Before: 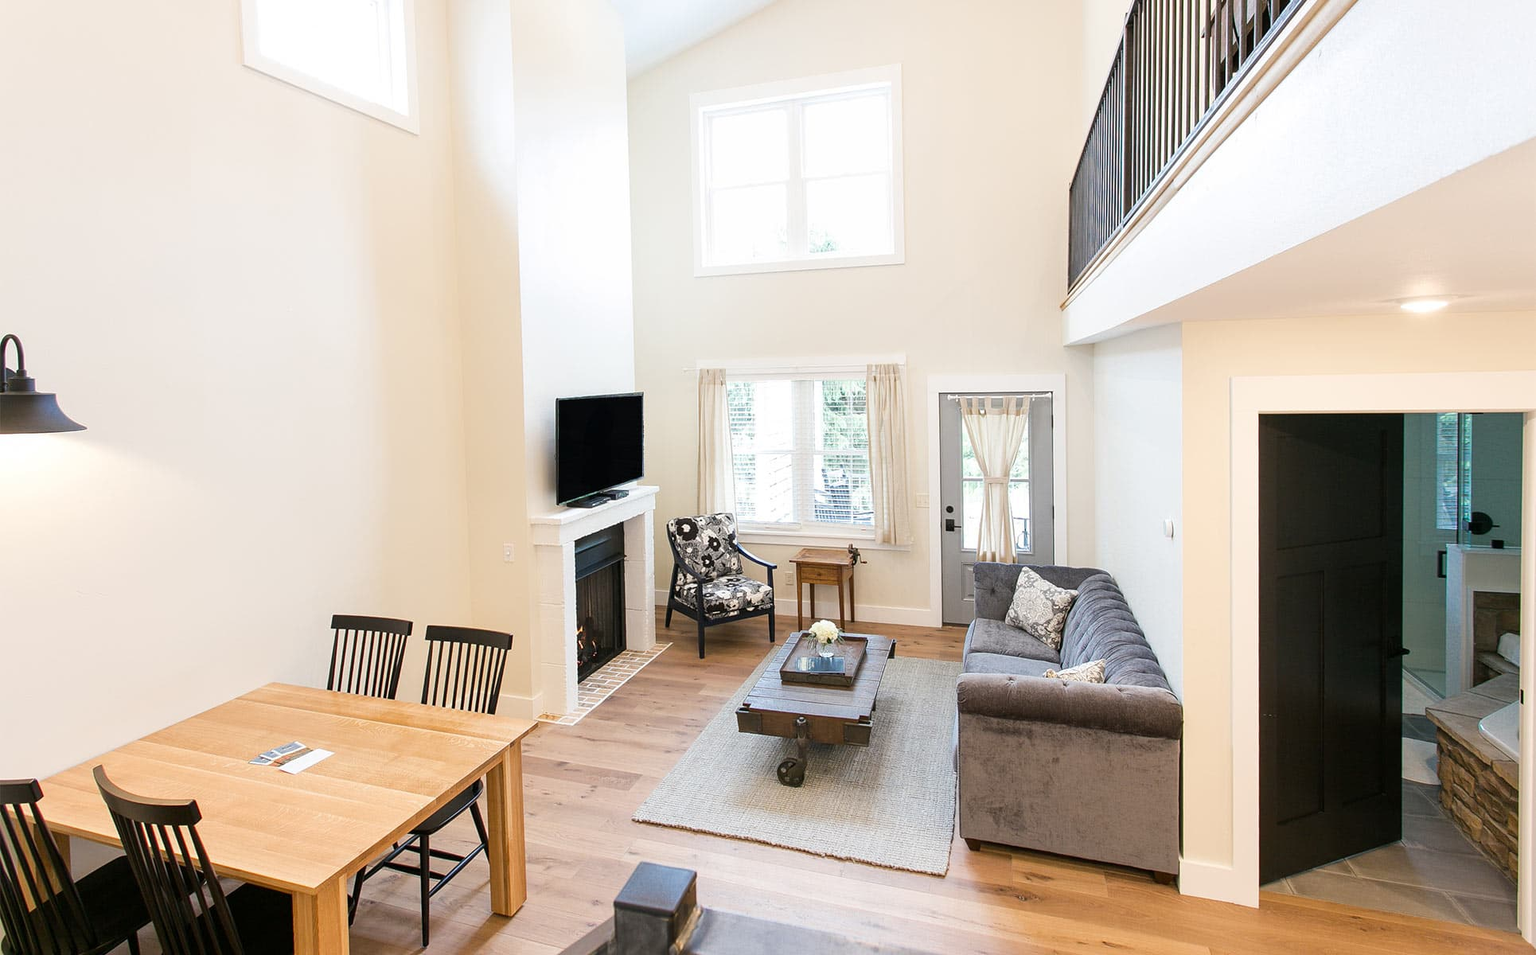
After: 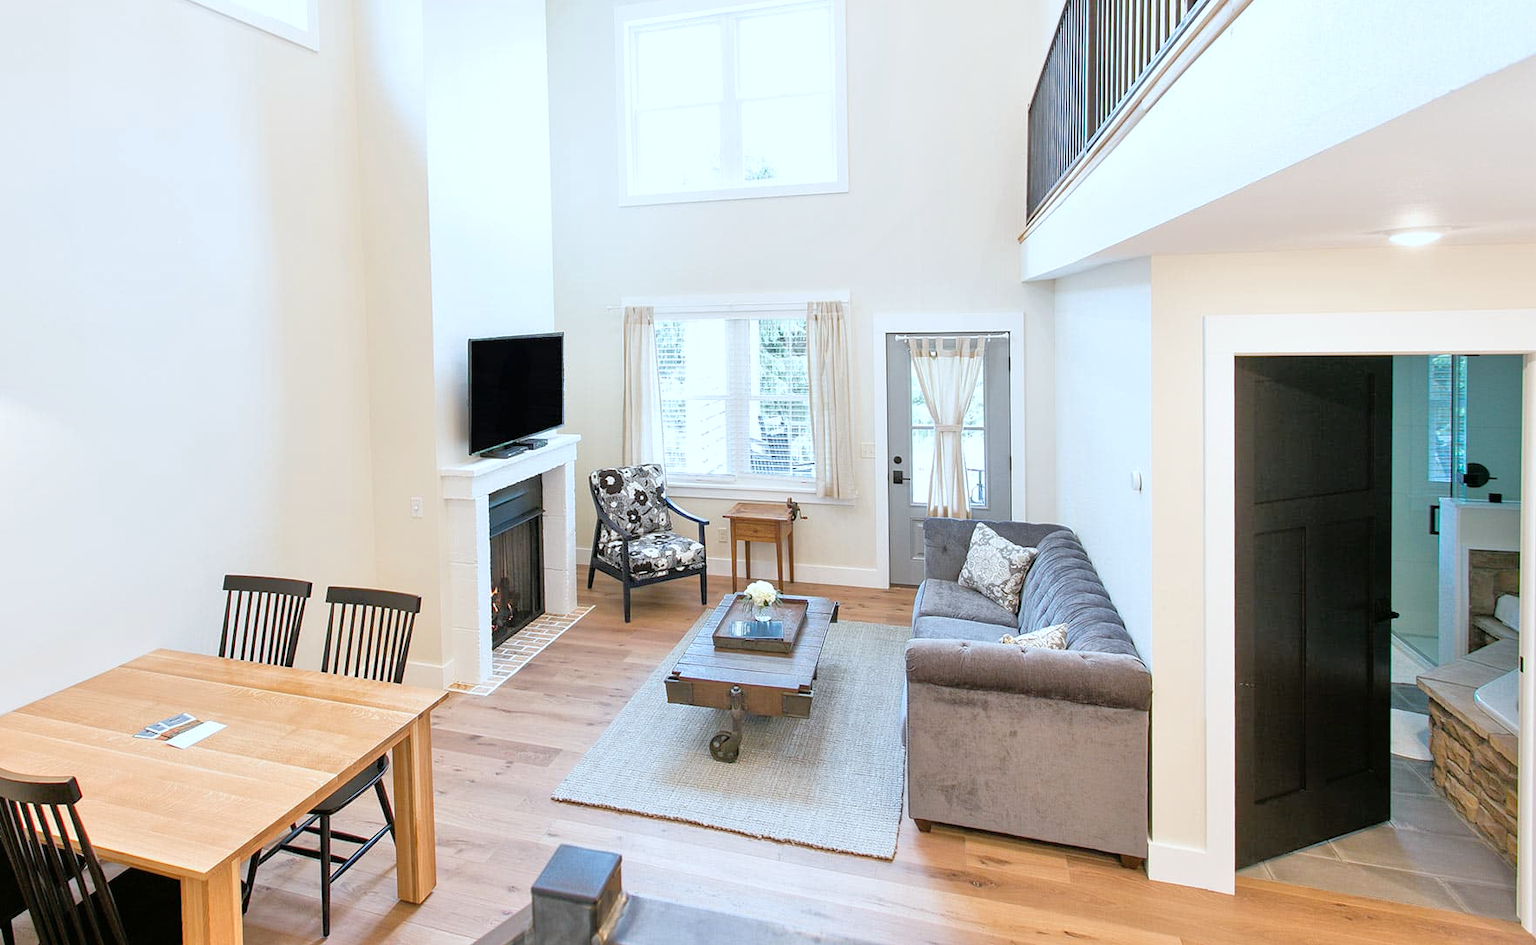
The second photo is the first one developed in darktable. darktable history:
color correction: highlights a* -4.18, highlights b* -10.81
crop and rotate: left 8.262%, top 9.226%
tone equalizer: -7 EV 0.15 EV, -6 EV 0.6 EV, -5 EV 1.15 EV, -4 EV 1.33 EV, -3 EV 1.15 EV, -2 EV 0.6 EV, -1 EV 0.15 EV, mask exposure compensation -0.5 EV
